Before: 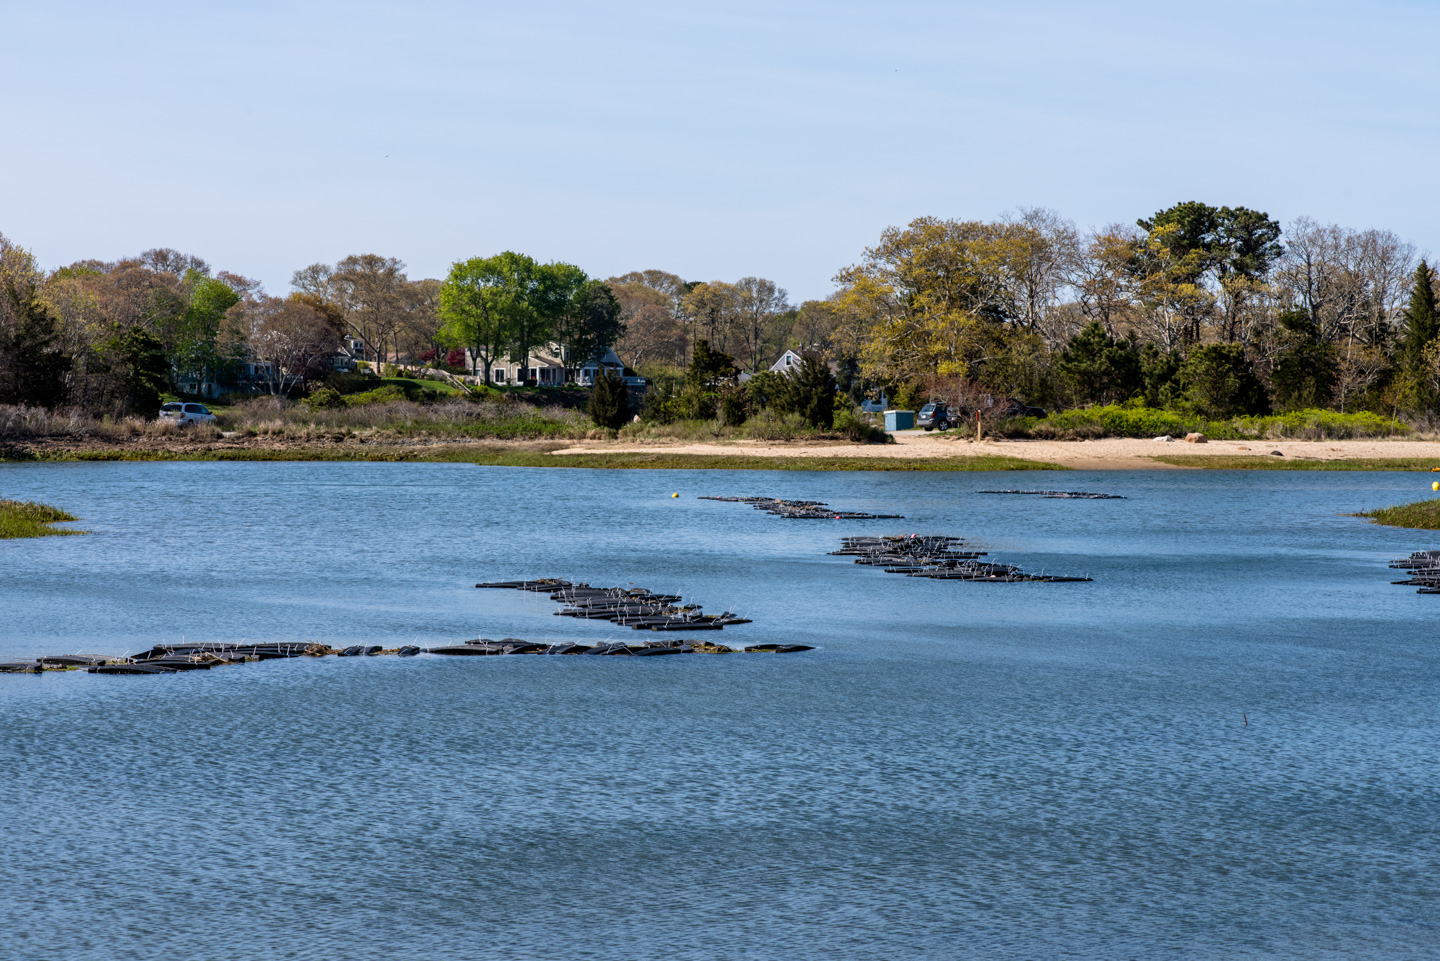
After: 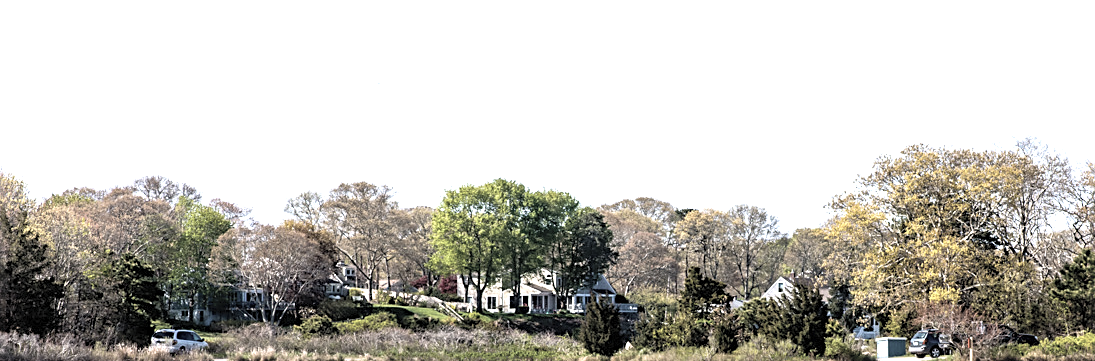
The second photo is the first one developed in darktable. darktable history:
color balance rgb: linear chroma grading › shadows -2.875%, linear chroma grading › highlights -3.061%, perceptual saturation grading › global saturation 0.841%, perceptual brilliance grading › global brilliance 30.403%, perceptual brilliance grading › highlights 12.261%, perceptual brilliance grading › mid-tones 23.217%
local contrast: mode bilateral grid, contrast 20, coarseness 50, detail 102%, midtone range 0.2
crop: left 0.574%, top 7.638%, right 23.366%, bottom 54.767%
contrast brightness saturation: brightness 0.187, saturation -0.515
sharpen: on, module defaults
velvia: strength 14.46%
